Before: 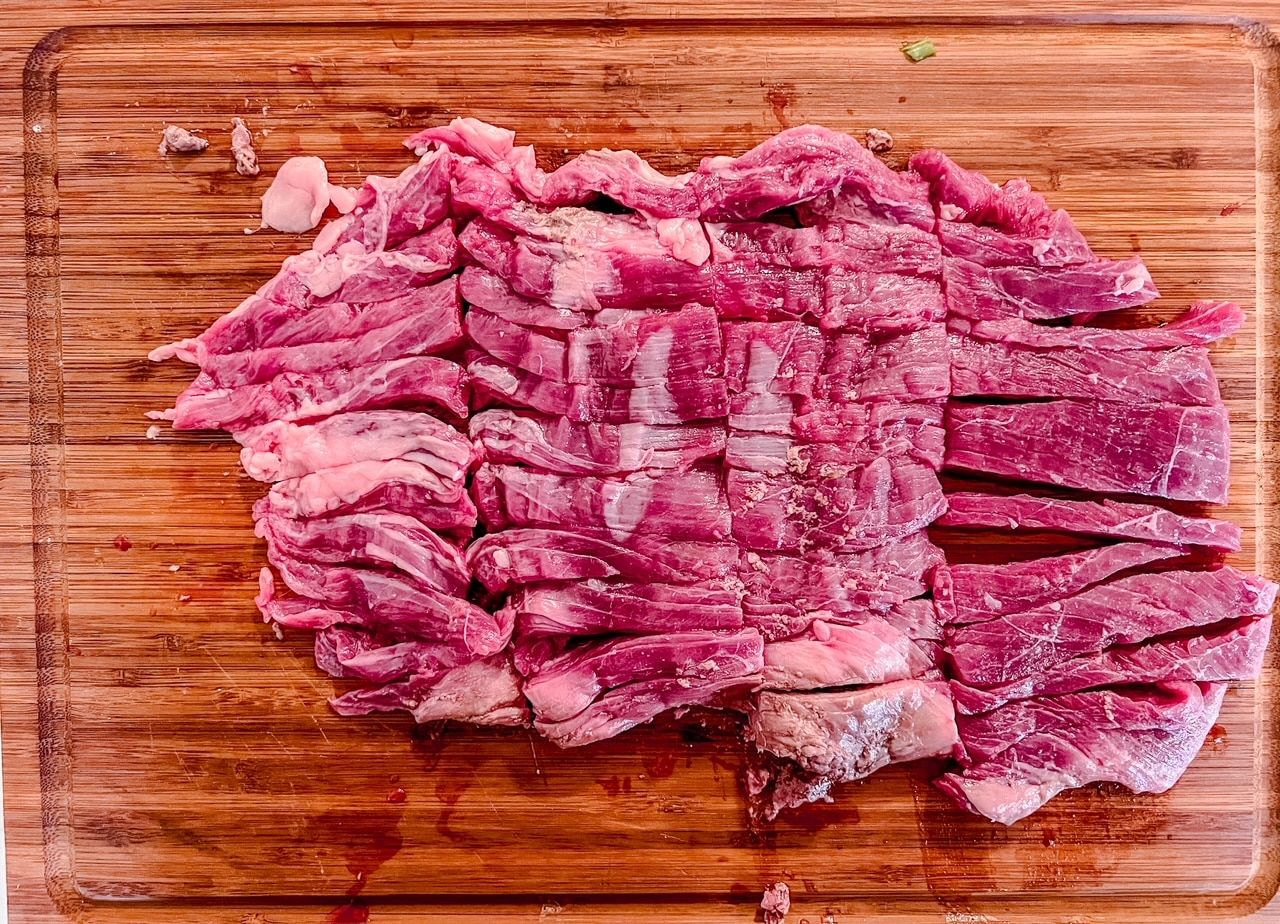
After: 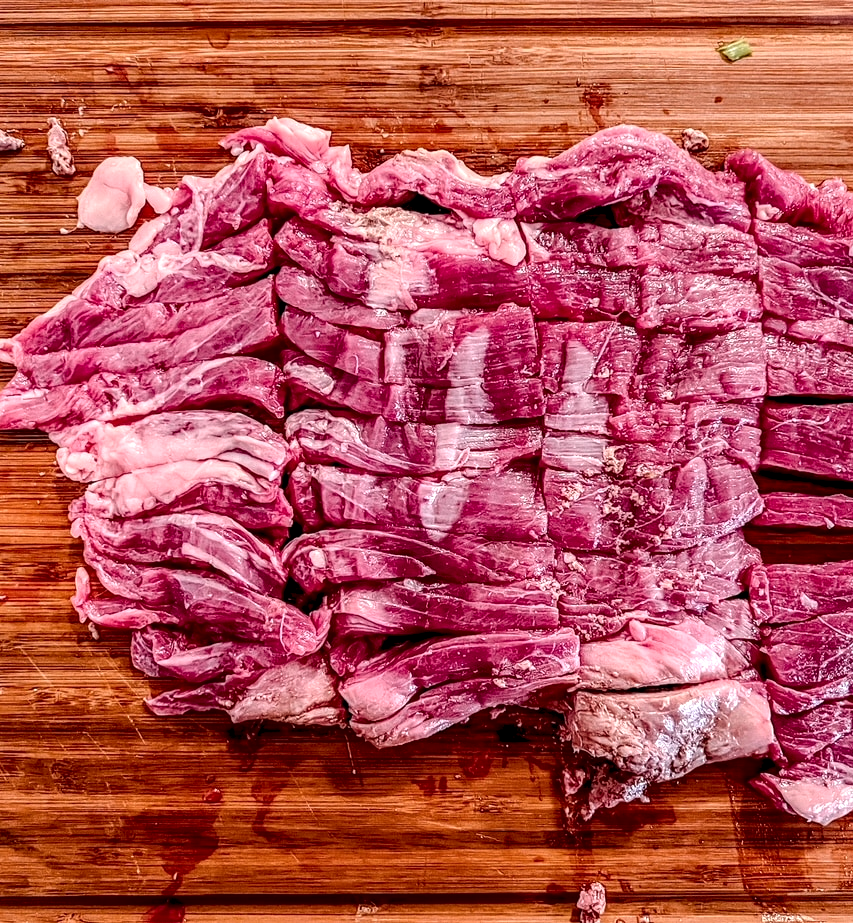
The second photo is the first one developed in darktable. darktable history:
local contrast: highlights 60%, shadows 60%, detail 160%
crop and rotate: left 14.436%, right 18.898%
